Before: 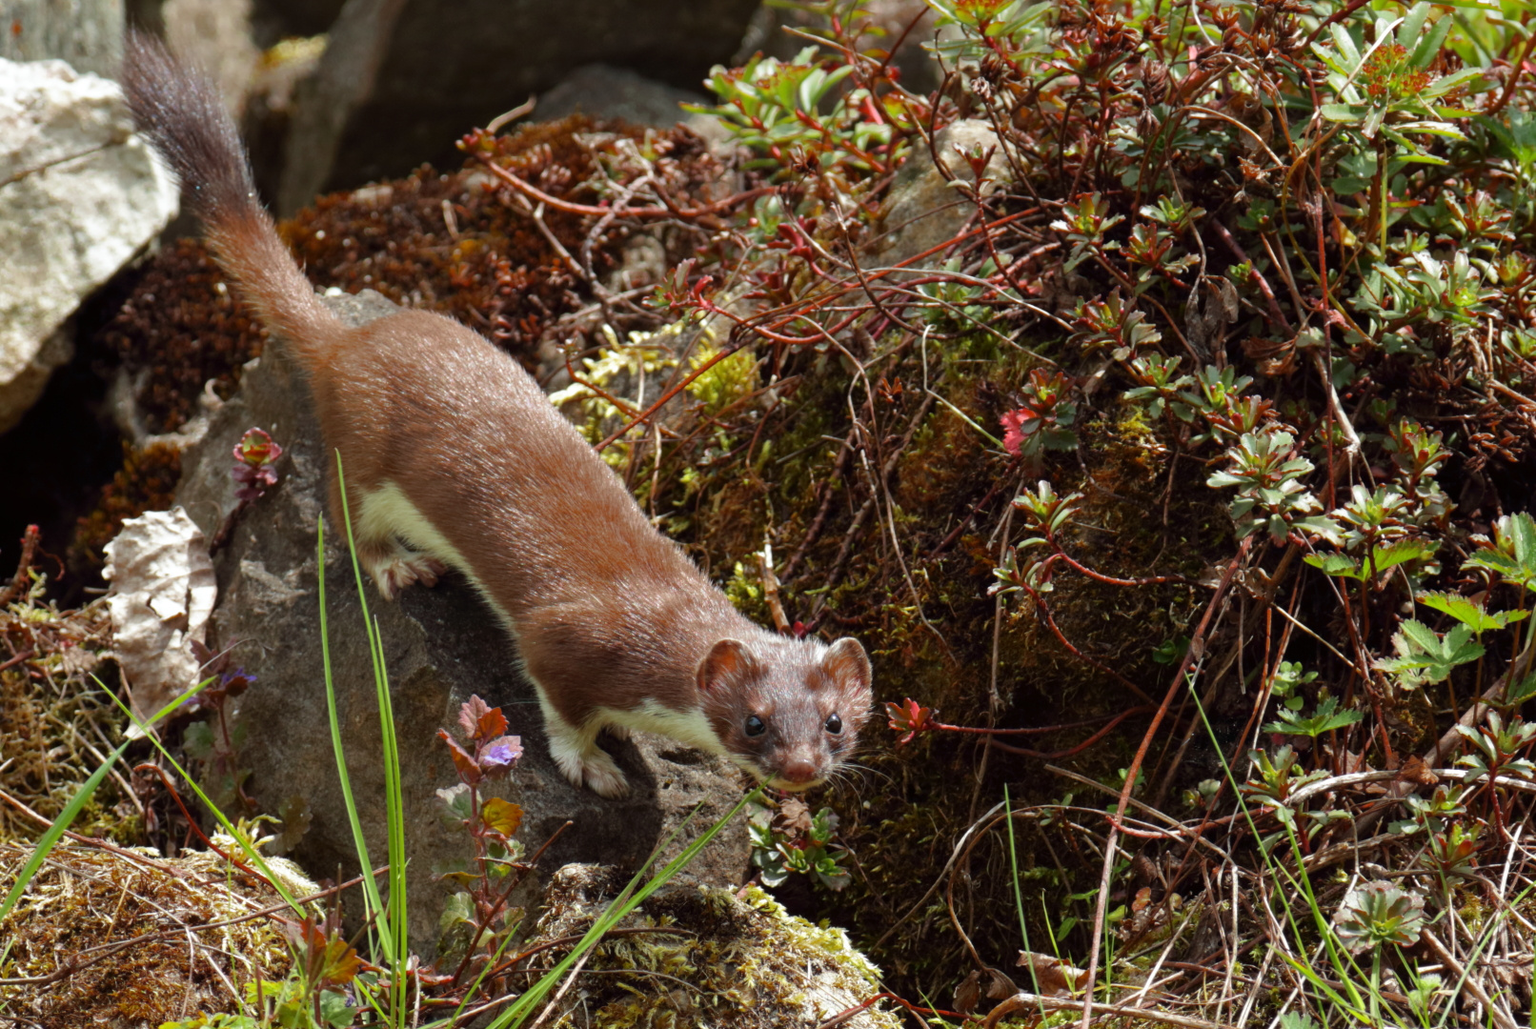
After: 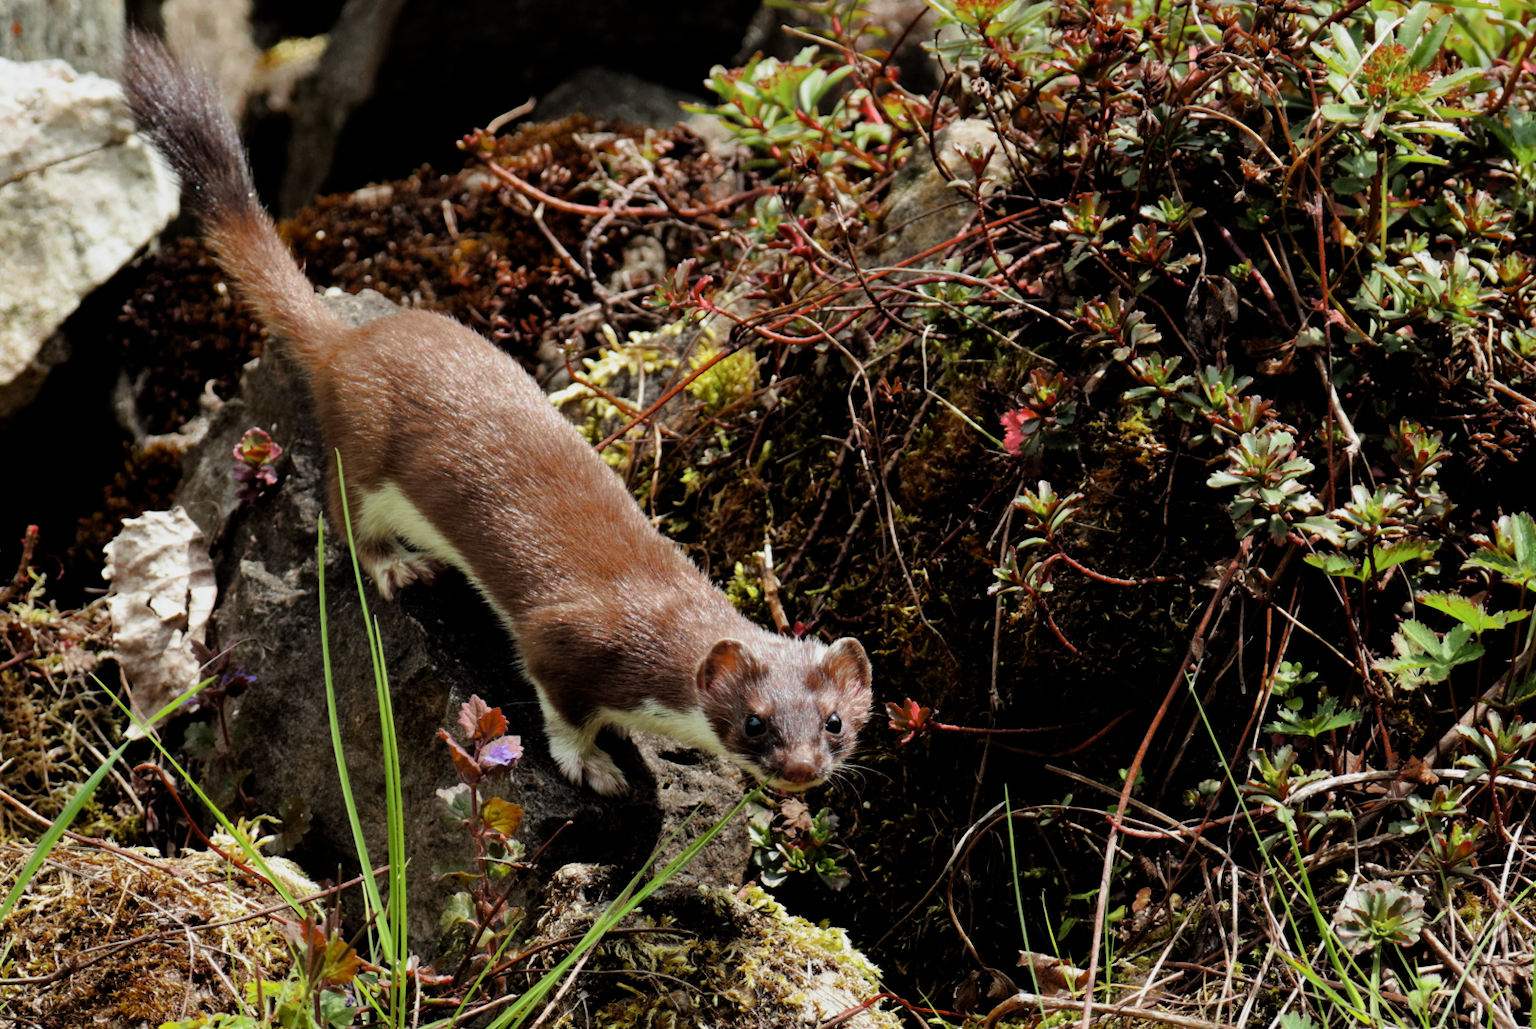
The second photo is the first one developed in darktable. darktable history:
filmic rgb: black relative exposure -4.06 EV, white relative exposure 2.98 EV, hardness 2.98, contrast 1.403, preserve chrominance max RGB, color science v6 (2022), contrast in shadows safe, contrast in highlights safe
